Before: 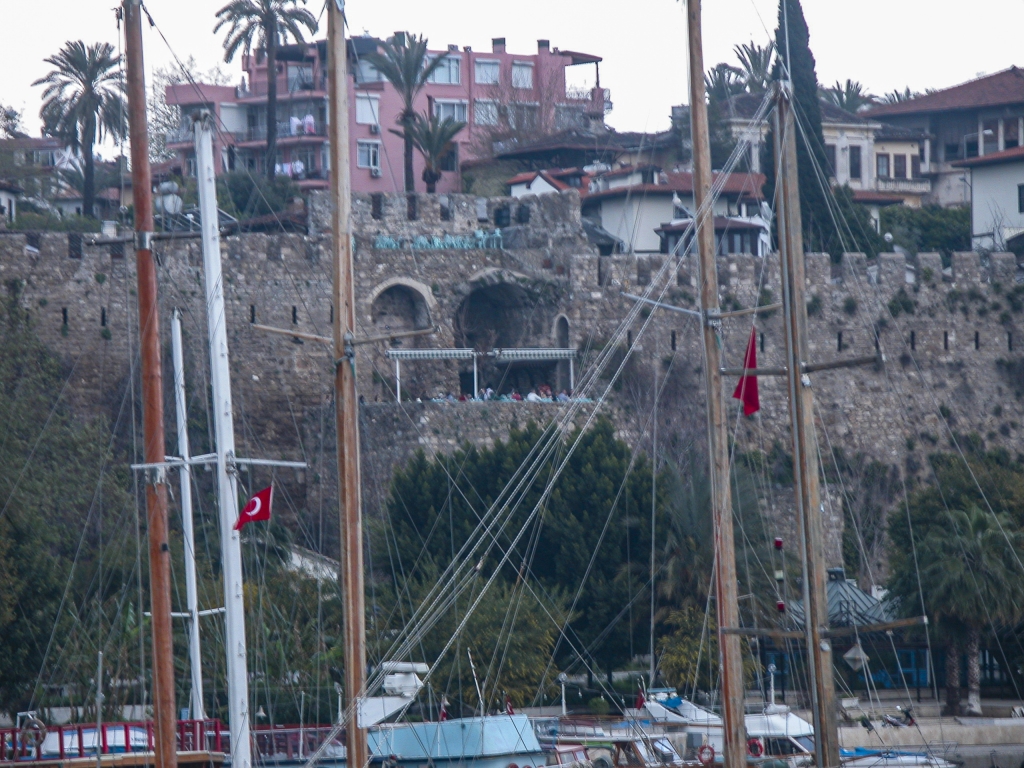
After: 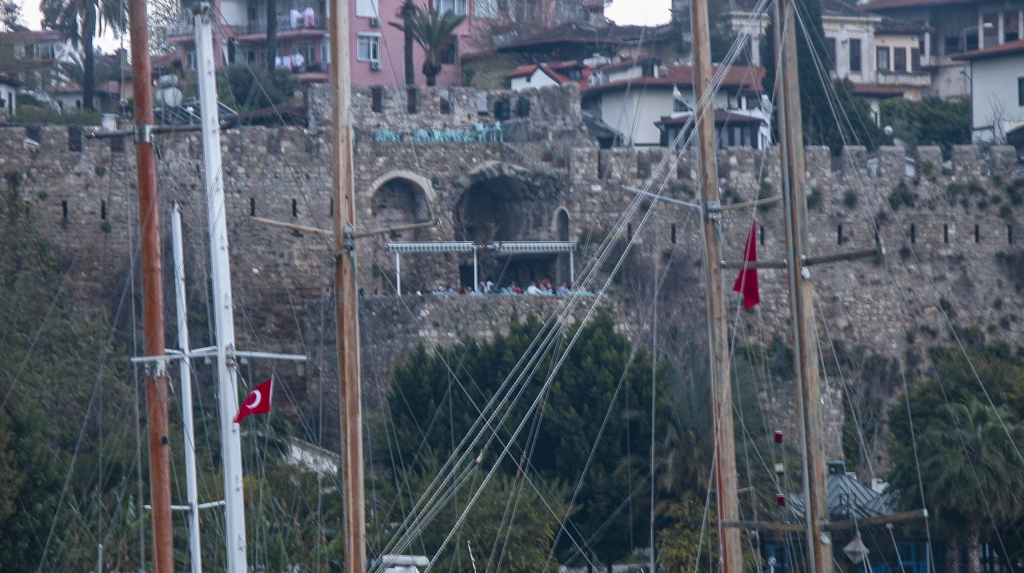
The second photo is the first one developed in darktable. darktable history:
contrast brightness saturation: contrast 0.052
crop: top 13.993%, bottom 11.272%
